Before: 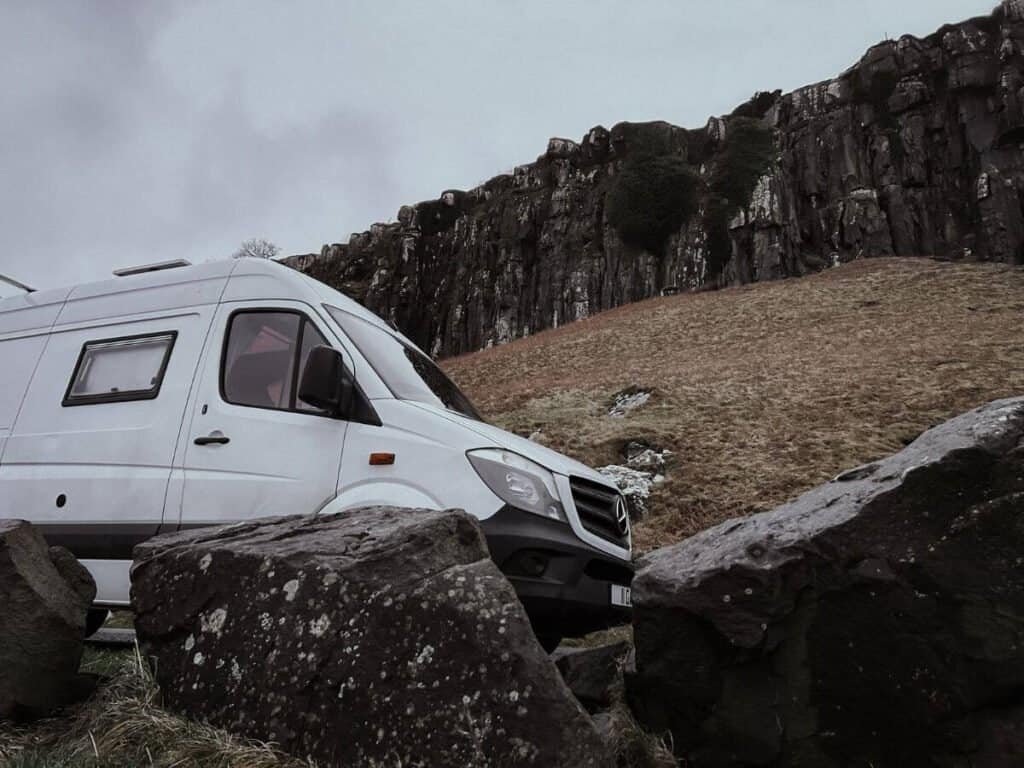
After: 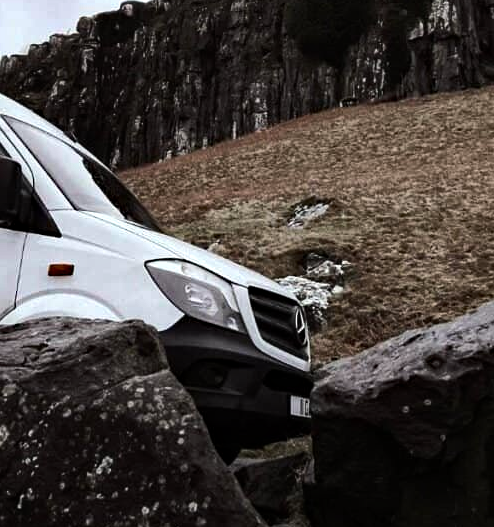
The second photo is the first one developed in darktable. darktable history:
haze removal: strength 0.29, distance 0.25, compatibility mode true, adaptive false
crop: left 31.379%, top 24.658%, right 20.326%, bottom 6.628%
tone equalizer: -8 EV -0.75 EV, -7 EV -0.7 EV, -6 EV -0.6 EV, -5 EV -0.4 EV, -3 EV 0.4 EV, -2 EV 0.6 EV, -1 EV 0.7 EV, +0 EV 0.75 EV, edges refinement/feathering 500, mask exposure compensation -1.57 EV, preserve details no
